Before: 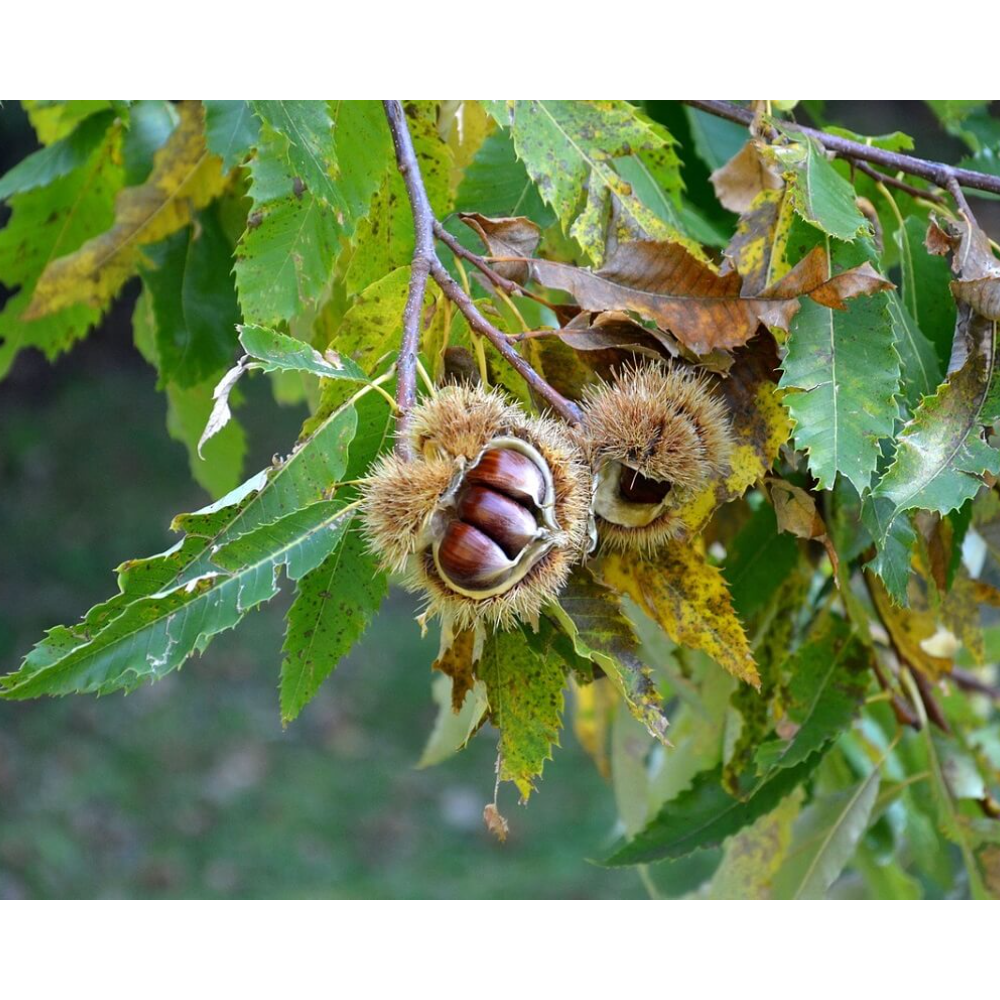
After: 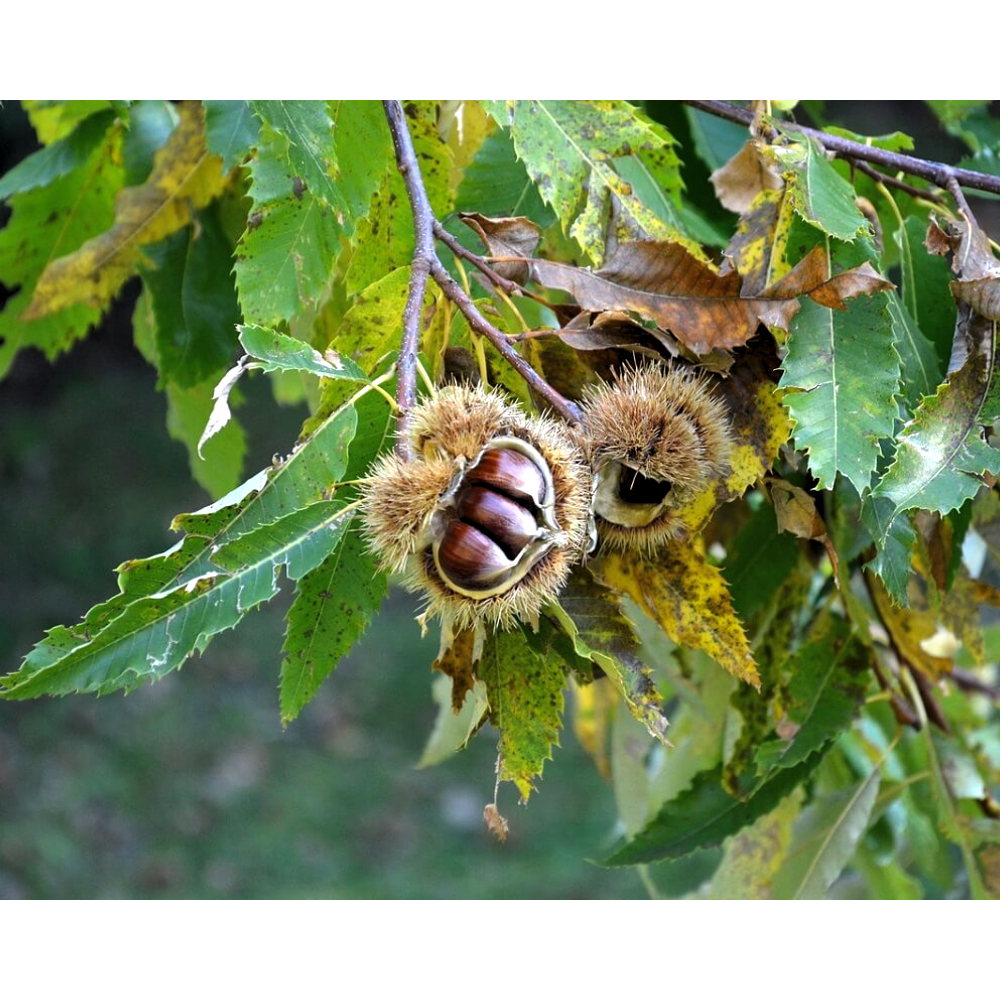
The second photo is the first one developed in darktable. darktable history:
color zones: curves: ch0 [(0, 0.5) (0.143, 0.5) (0.286, 0.5) (0.429, 0.495) (0.571, 0.437) (0.714, 0.44) (0.857, 0.496) (1, 0.5)]
levels: levels [0.052, 0.496, 0.908]
